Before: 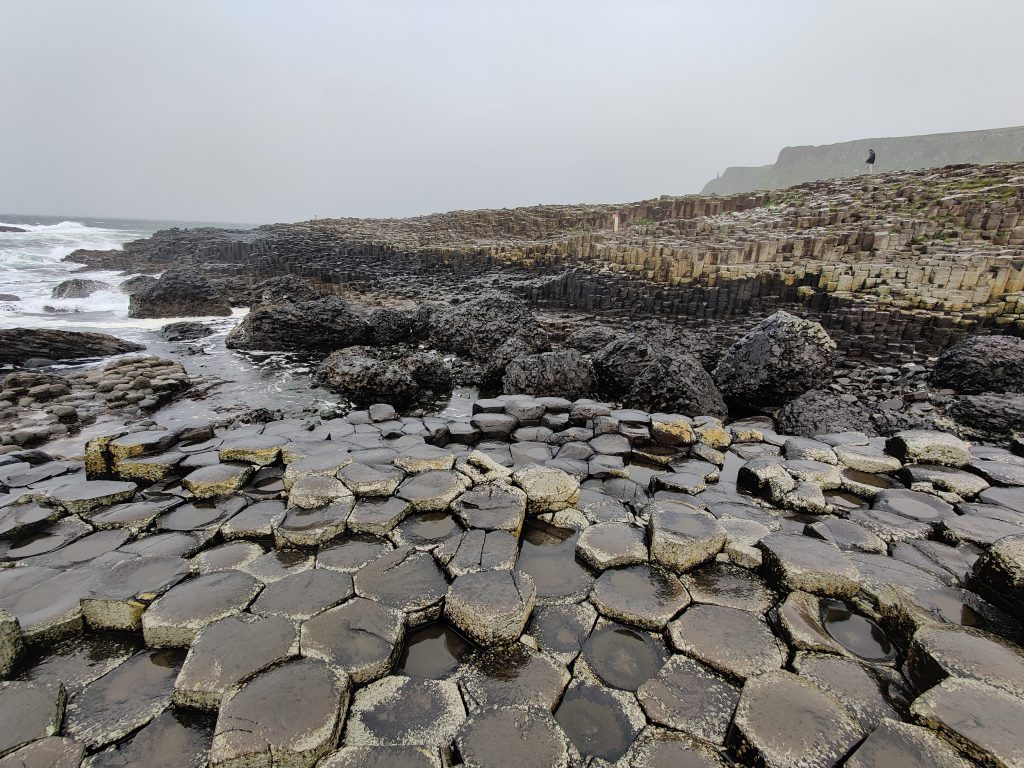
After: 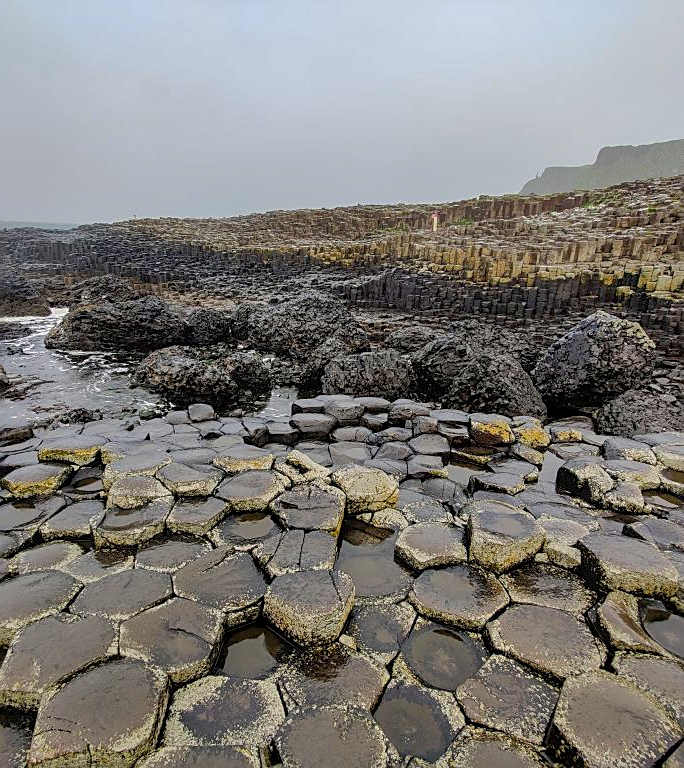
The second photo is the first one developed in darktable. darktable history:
crop and rotate: left 17.732%, right 15.423%
shadows and highlights: on, module defaults
color balance rgb: perceptual saturation grading › global saturation 30%, global vibrance 20%
local contrast: on, module defaults
sharpen: on, module defaults
